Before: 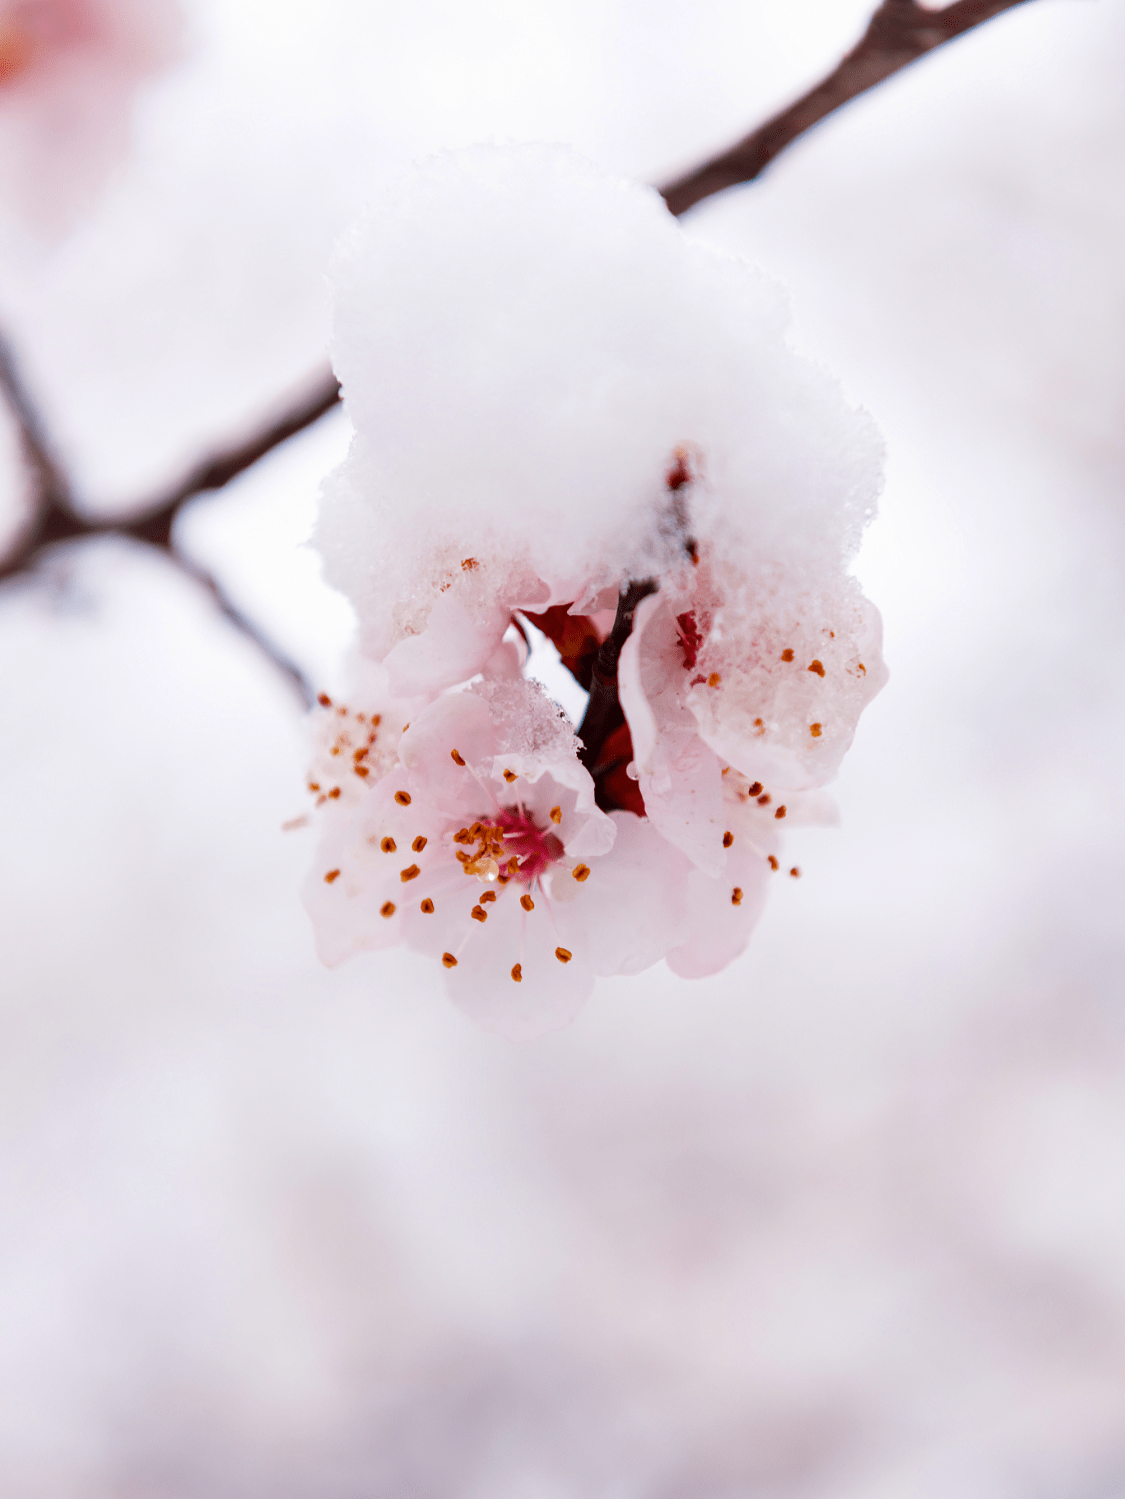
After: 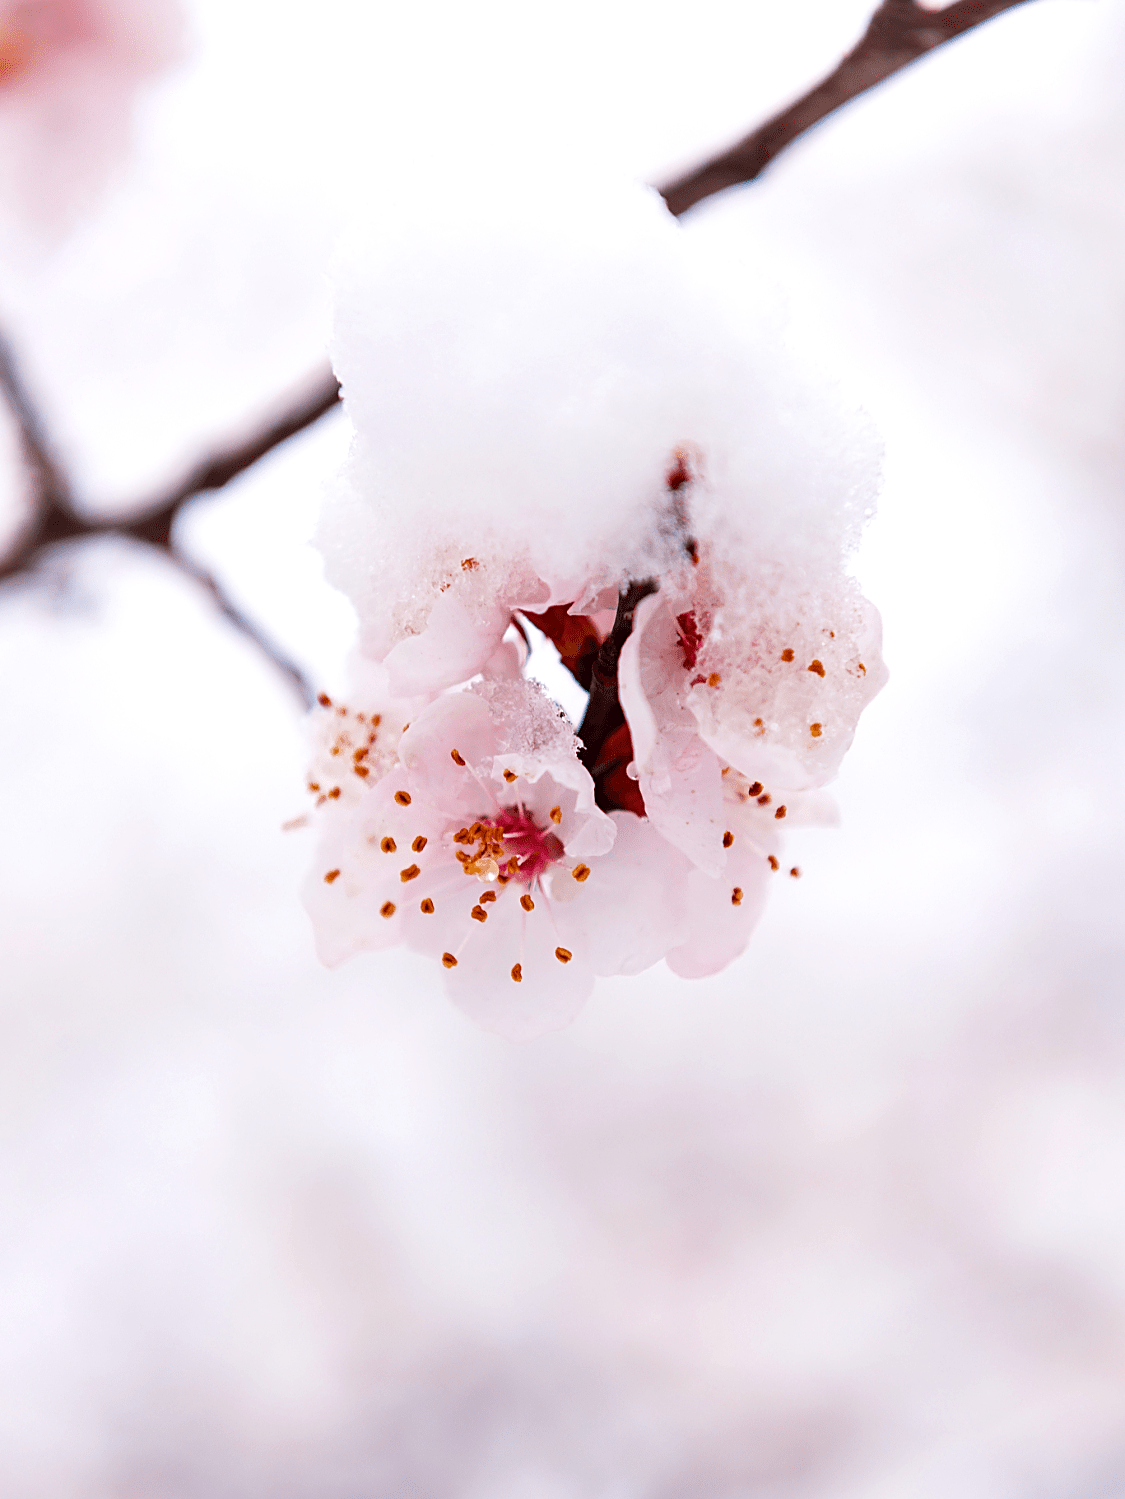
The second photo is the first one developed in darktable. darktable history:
exposure: exposure 0.201 EV, compensate exposure bias true, compensate highlight preservation false
sharpen: on, module defaults
